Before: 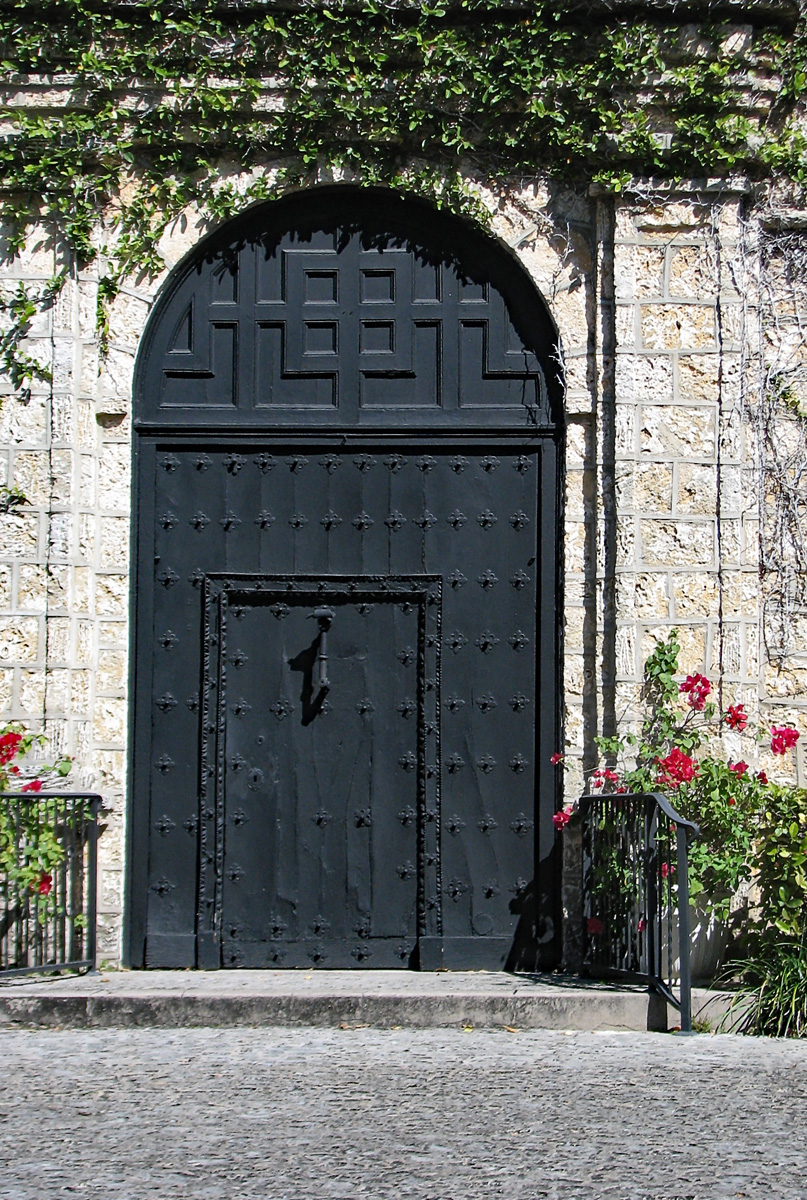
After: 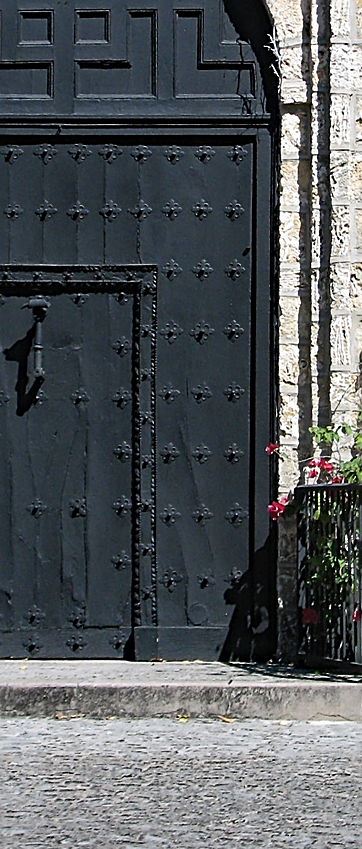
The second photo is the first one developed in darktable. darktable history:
crop: left 35.41%, top 25.842%, right 19.696%, bottom 3.368%
sharpen: on, module defaults
